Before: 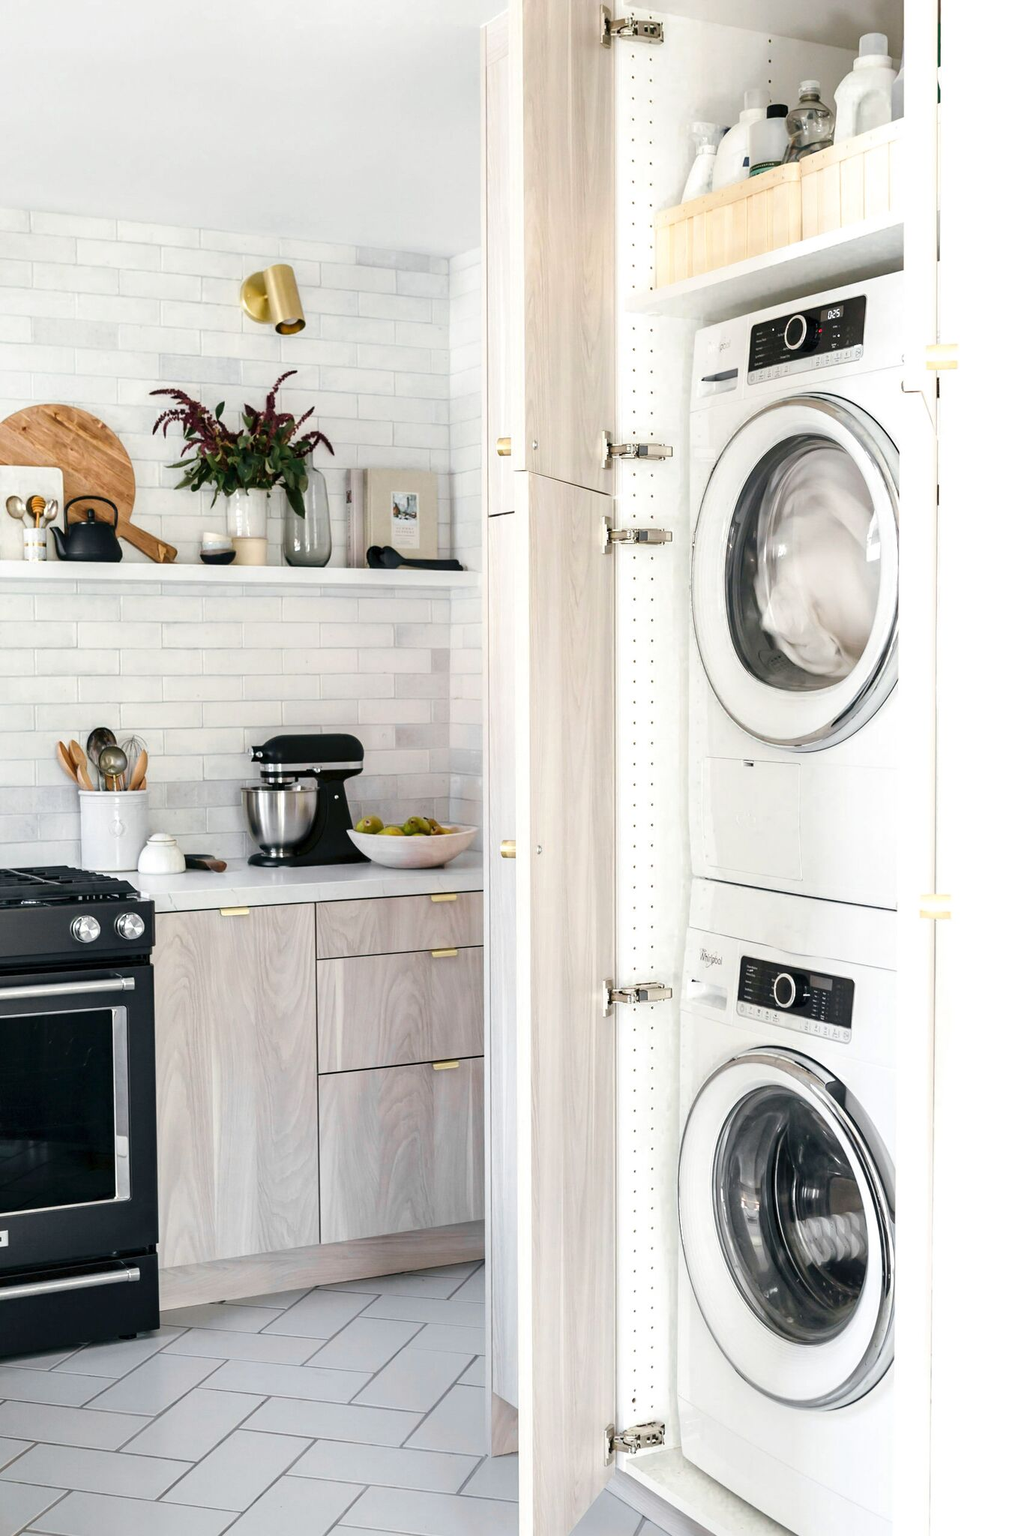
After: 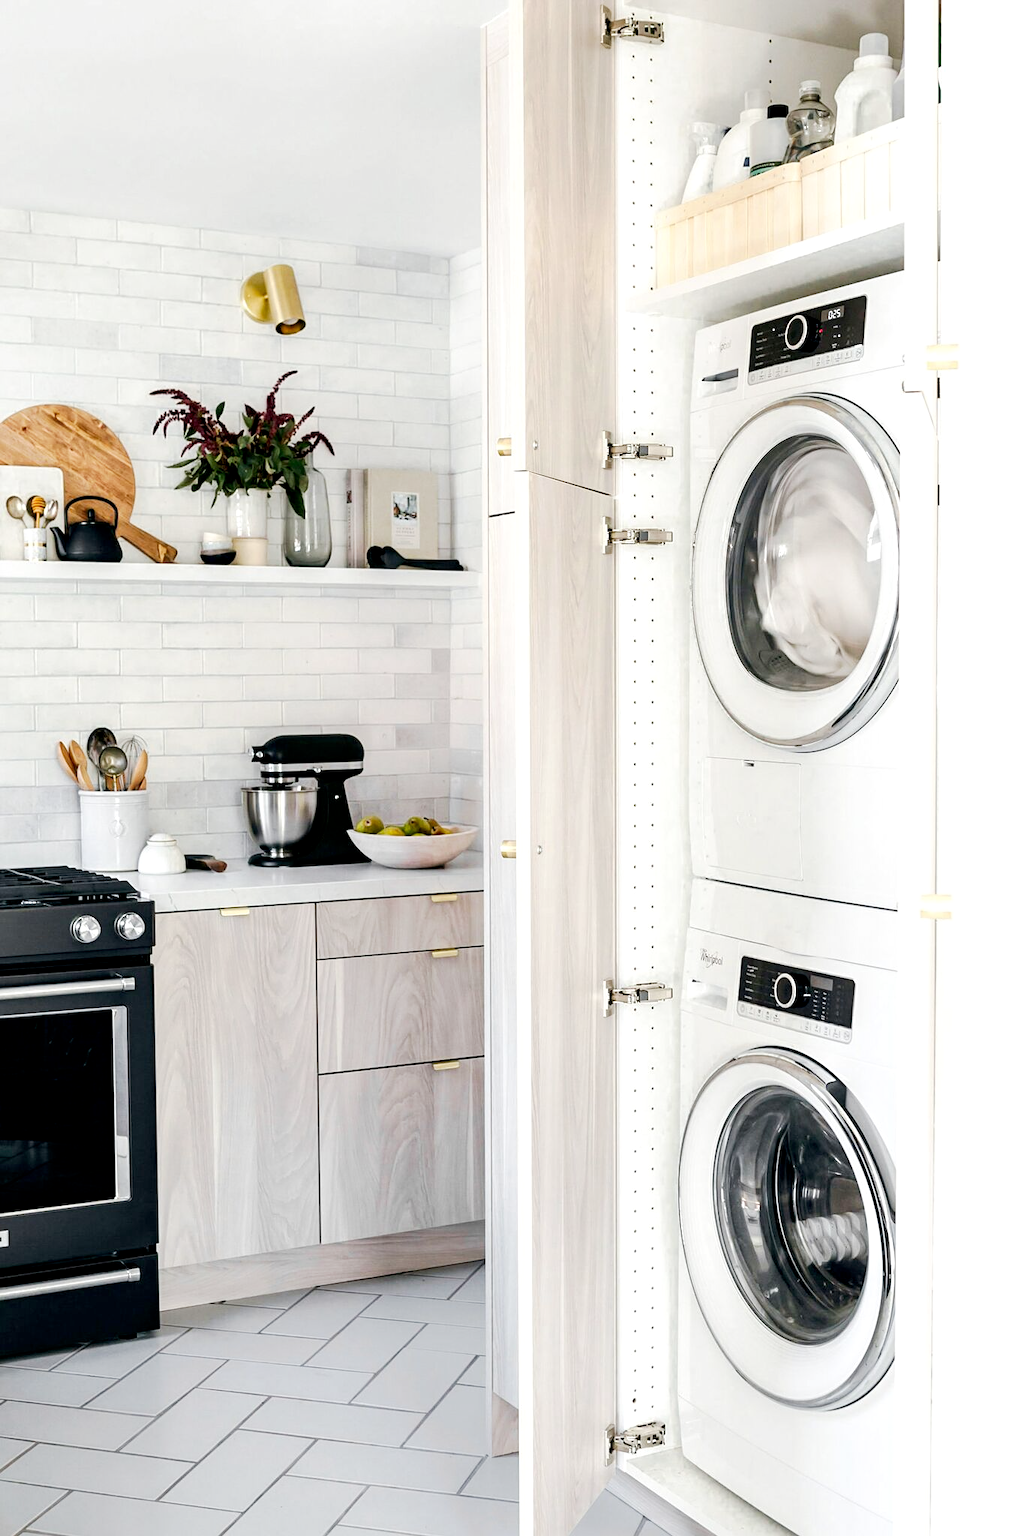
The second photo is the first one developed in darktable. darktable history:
tone curve: curves: ch0 [(0, 0.013) (0.054, 0.018) (0.205, 0.191) (0.289, 0.292) (0.39, 0.424) (0.493, 0.551) (0.666, 0.743) (0.795, 0.841) (1, 0.998)]; ch1 [(0, 0) (0.385, 0.343) (0.439, 0.415) (0.494, 0.495) (0.501, 0.501) (0.51, 0.509) (0.54, 0.552) (0.586, 0.614) (0.66, 0.706) (0.783, 0.804) (1, 1)]; ch2 [(0, 0) (0.32, 0.281) (0.403, 0.399) (0.441, 0.428) (0.47, 0.469) (0.498, 0.496) (0.524, 0.538) (0.566, 0.579) (0.633, 0.665) (0.7, 0.711) (1, 1)], preserve colors none
sharpen: amount 0.205
exposure: compensate highlight preservation false
local contrast: highlights 102%, shadows 102%, detail 120%, midtone range 0.2
